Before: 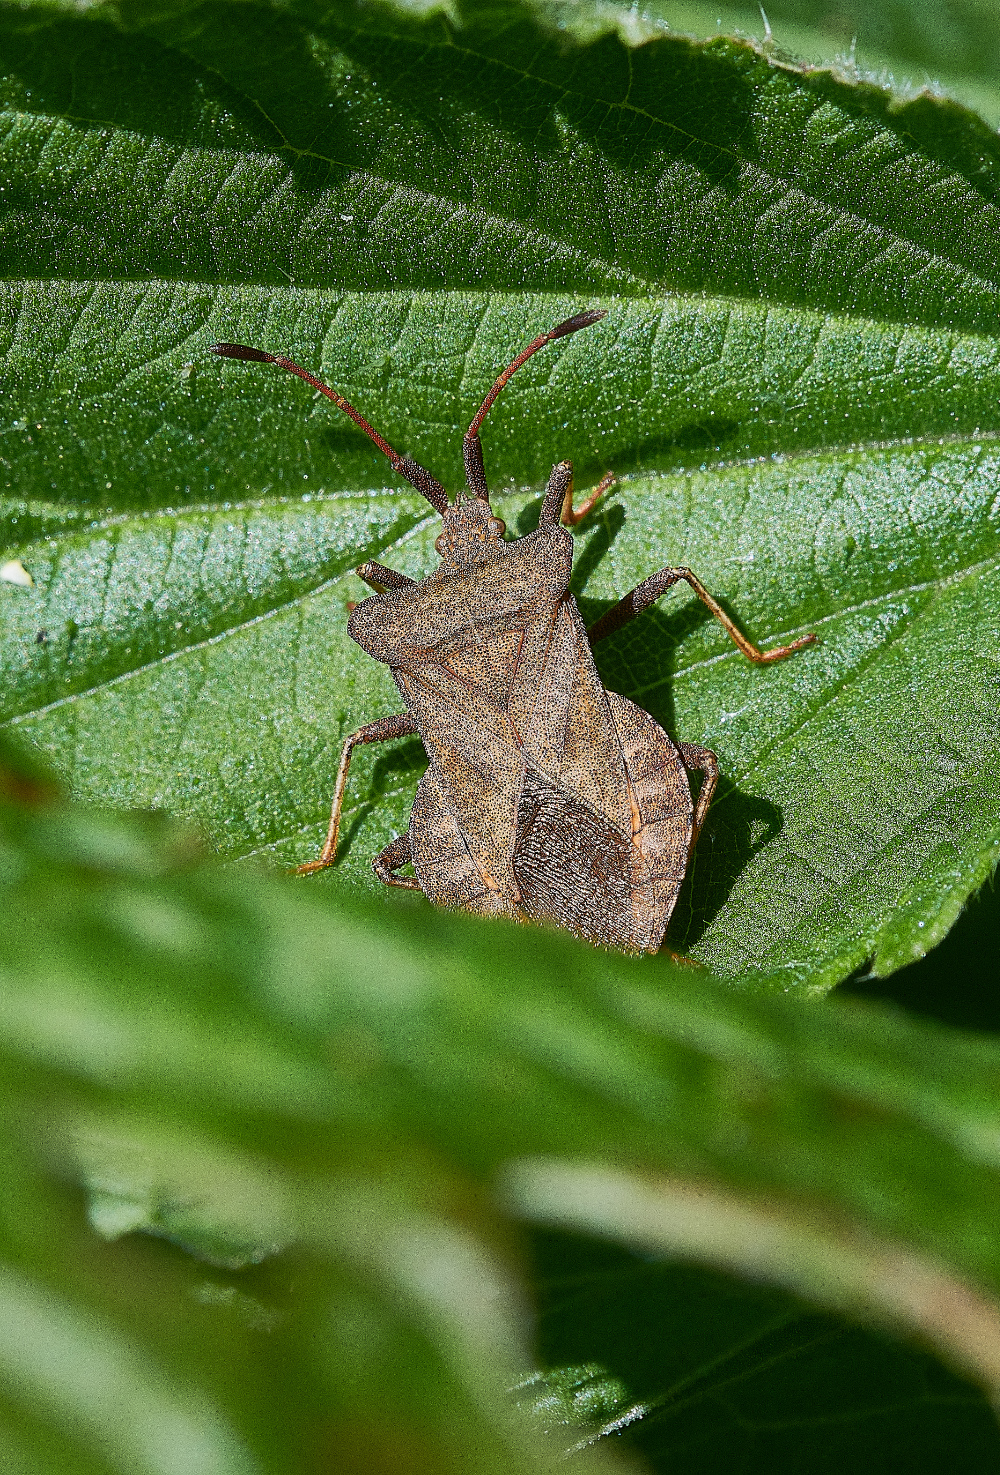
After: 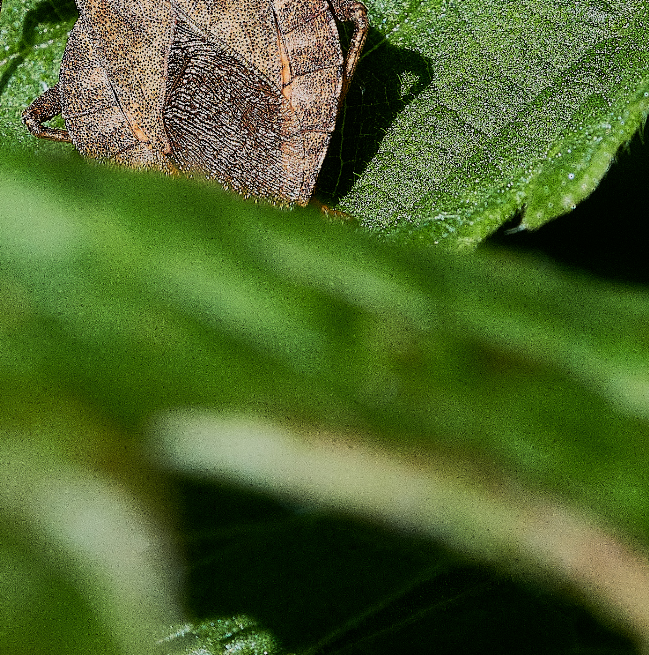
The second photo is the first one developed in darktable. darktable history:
filmic rgb: black relative exposure -16 EV, white relative exposure 5.32 EV, threshold 3 EV, hardness 5.92, contrast 1.253, enable highlight reconstruction true
crop and rotate: left 35.095%, top 50.743%, bottom 4.792%
